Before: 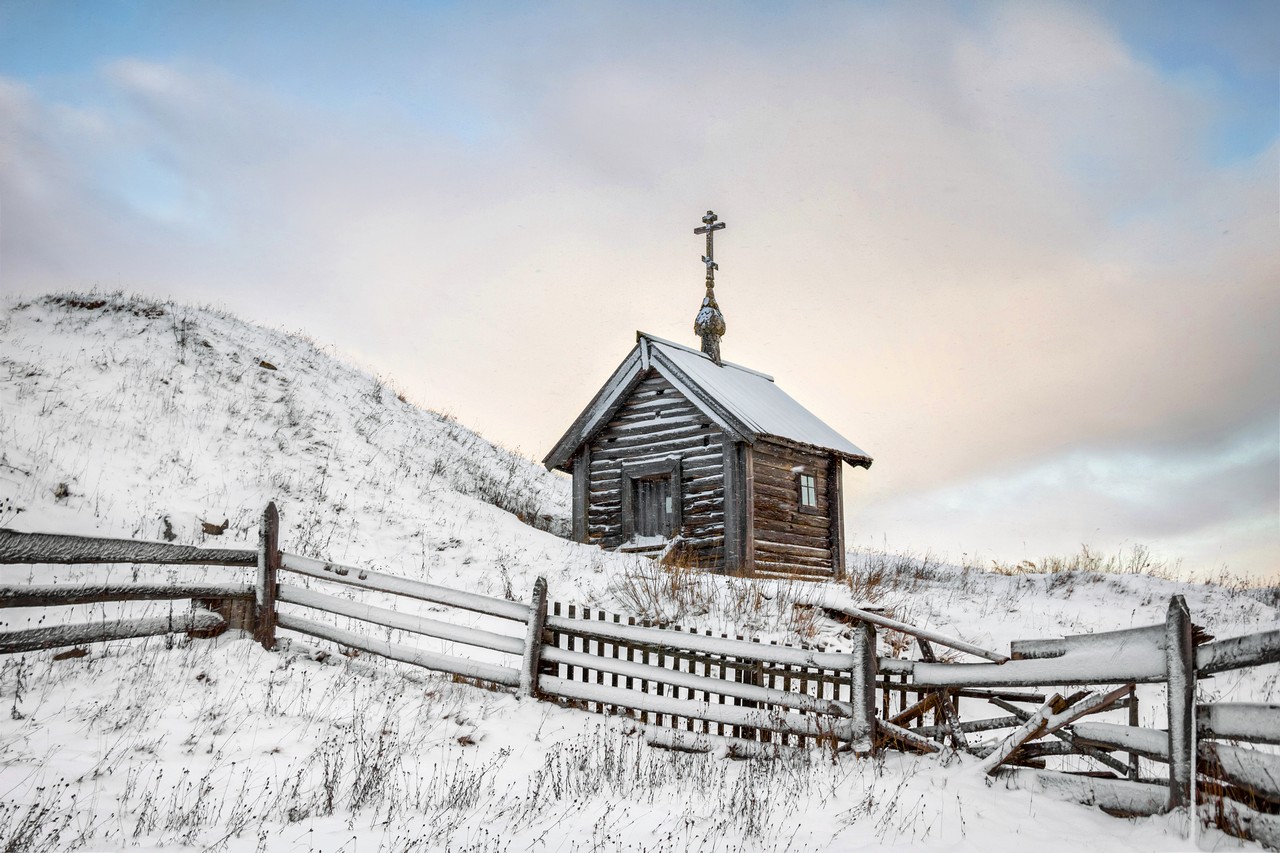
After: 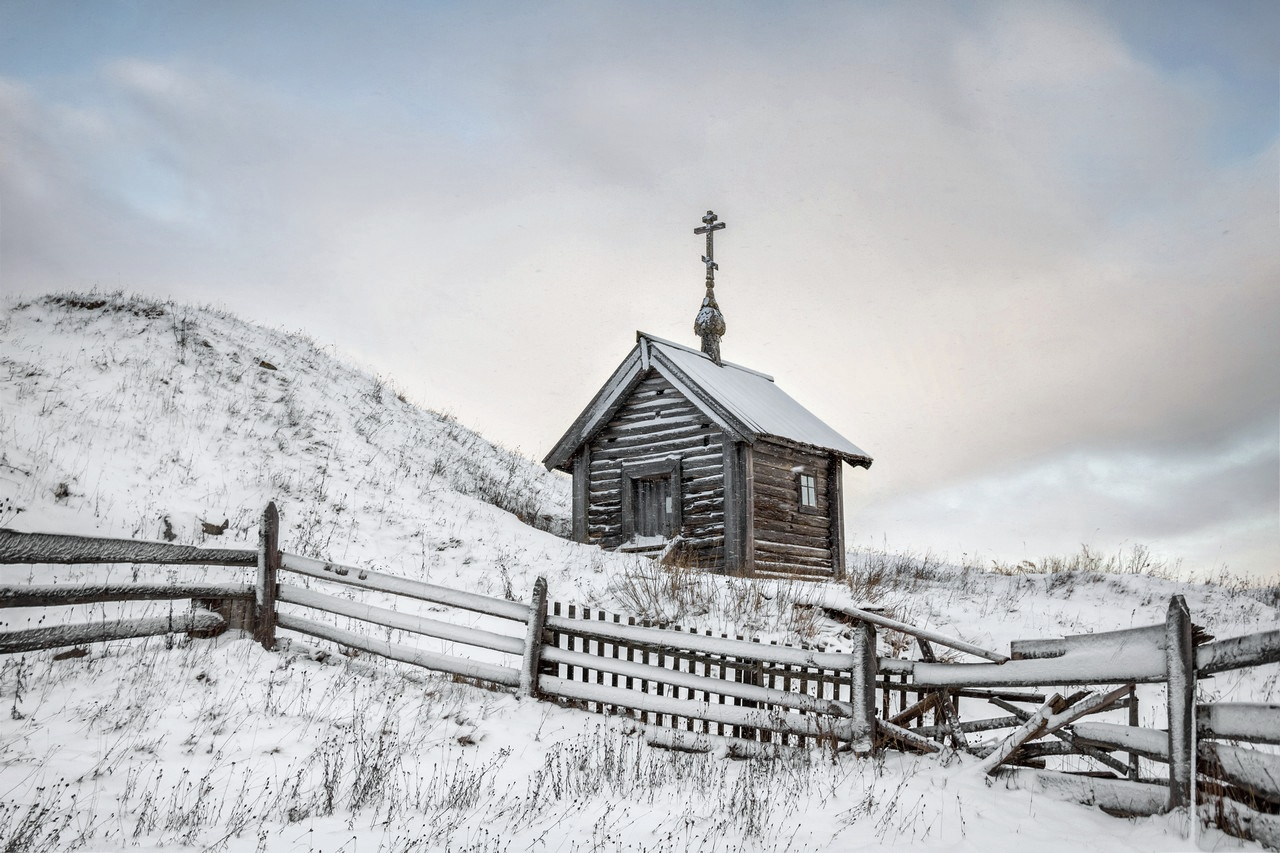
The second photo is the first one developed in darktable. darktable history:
shadows and highlights: shadows 25, highlights -25
color correction: saturation 0.57
white balance: red 0.982, blue 1.018
